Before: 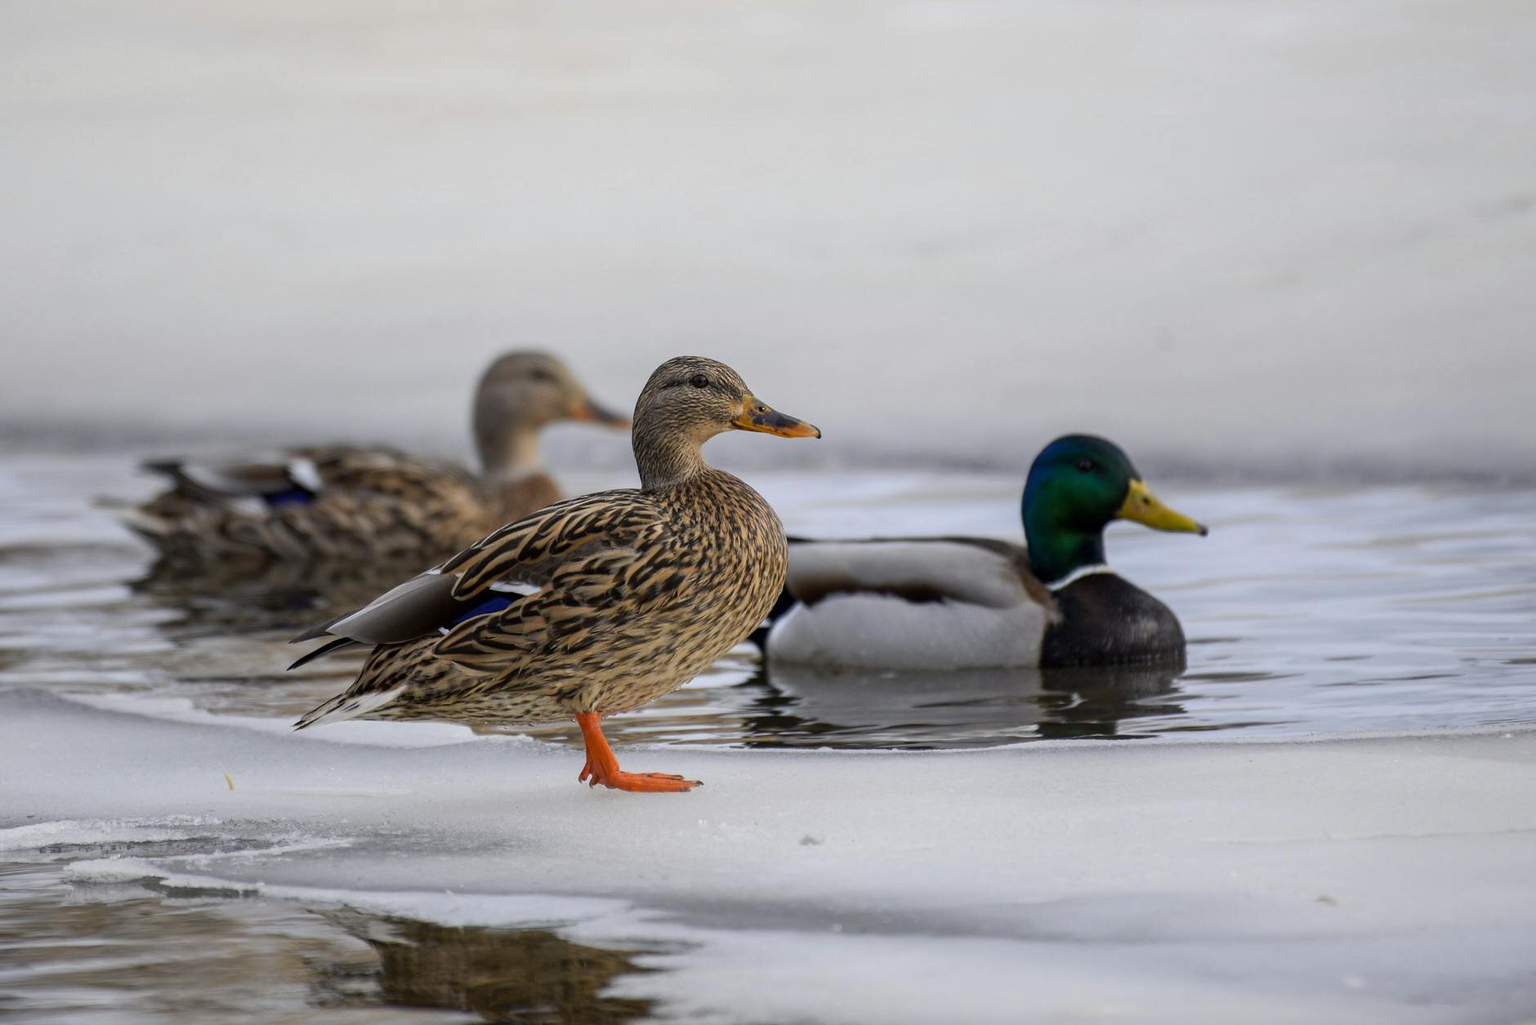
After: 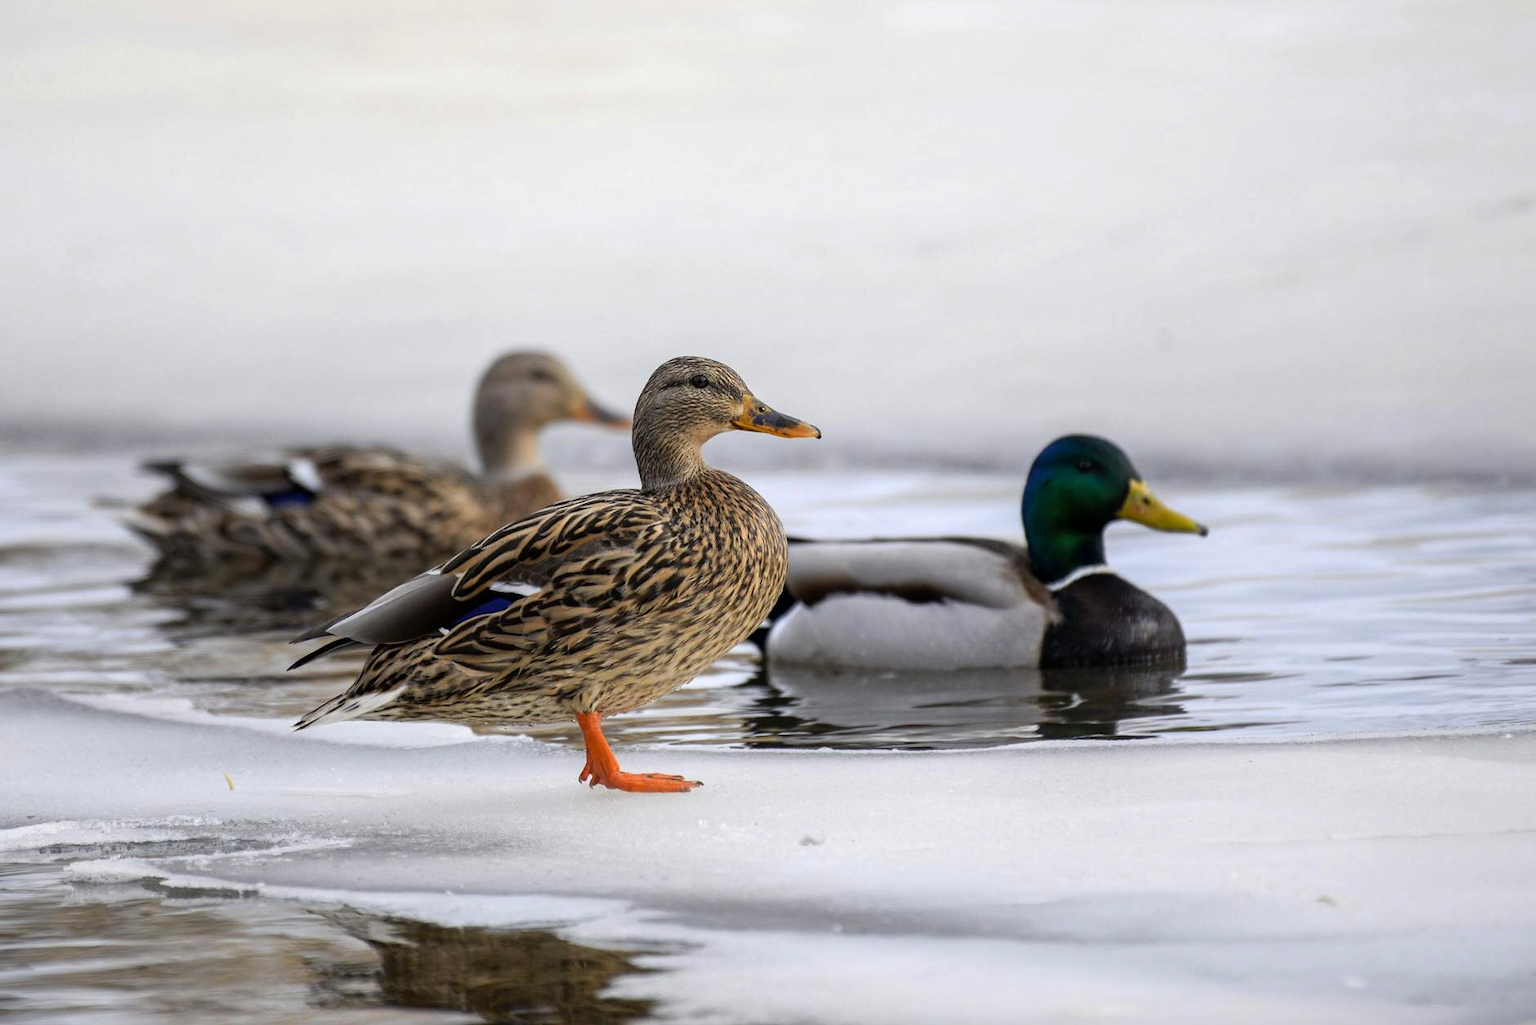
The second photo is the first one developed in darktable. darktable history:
tone equalizer: -8 EV -0.448 EV, -7 EV -0.357 EV, -6 EV -0.365 EV, -5 EV -0.183 EV, -3 EV 0.188 EV, -2 EV 0.32 EV, -1 EV 0.388 EV, +0 EV 0.388 EV
